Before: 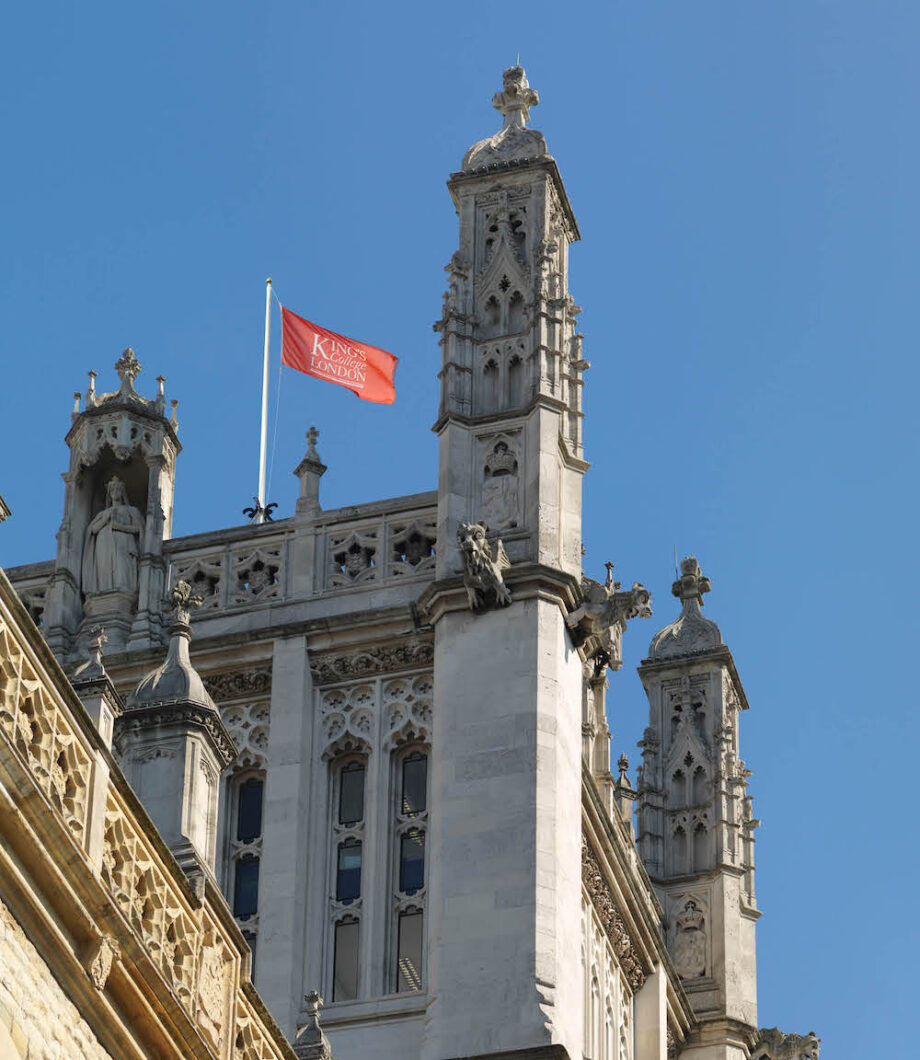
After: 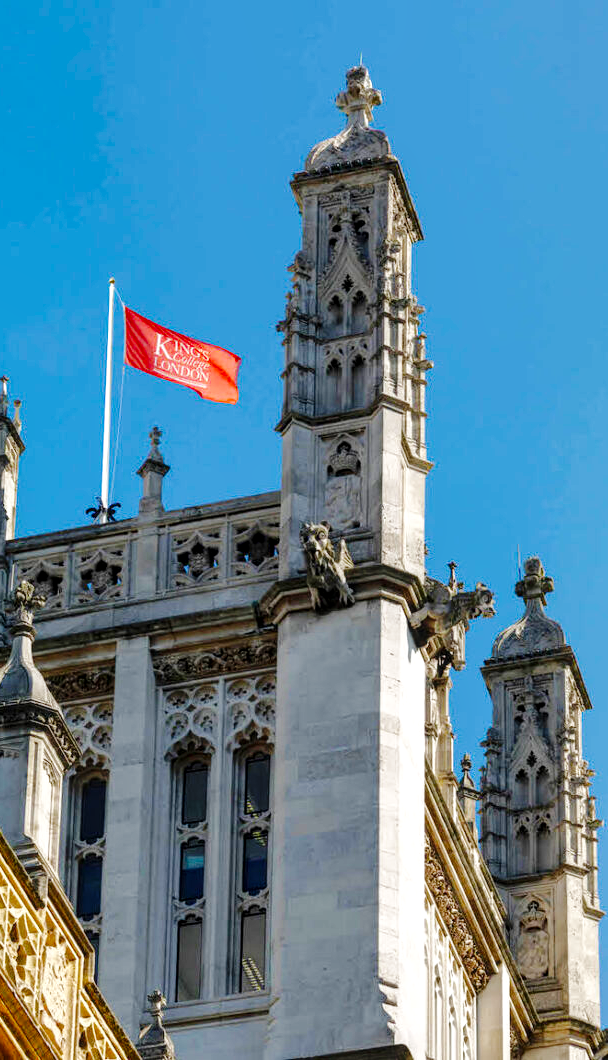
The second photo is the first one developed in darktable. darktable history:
crop: left 17.105%, right 16.775%
base curve: curves: ch0 [(0, 0) (0.036, 0.025) (0.121, 0.166) (0.206, 0.329) (0.605, 0.79) (1, 1)], preserve colors none
color balance rgb: power › hue 74.41°, perceptual saturation grading › global saturation 20%, perceptual saturation grading › highlights -24.95%, perceptual saturation grading › shadows 49.407%
tone equalizer: -8 EV -0.001 EV, -7 EV 0.003 EV, -6 EV -0.004 EV, -5 EV -0.014 EV, -4 EV -0.06 EV, -3 EV -0.199 EV, -2 EV -0.269 EV, -1 EV 0.104 EV, +0 EV 0.291 EV, edges refinement/feathering 500, mask exposure compensation -1.57 EV, preserve details no
local contrast: detail 130%
